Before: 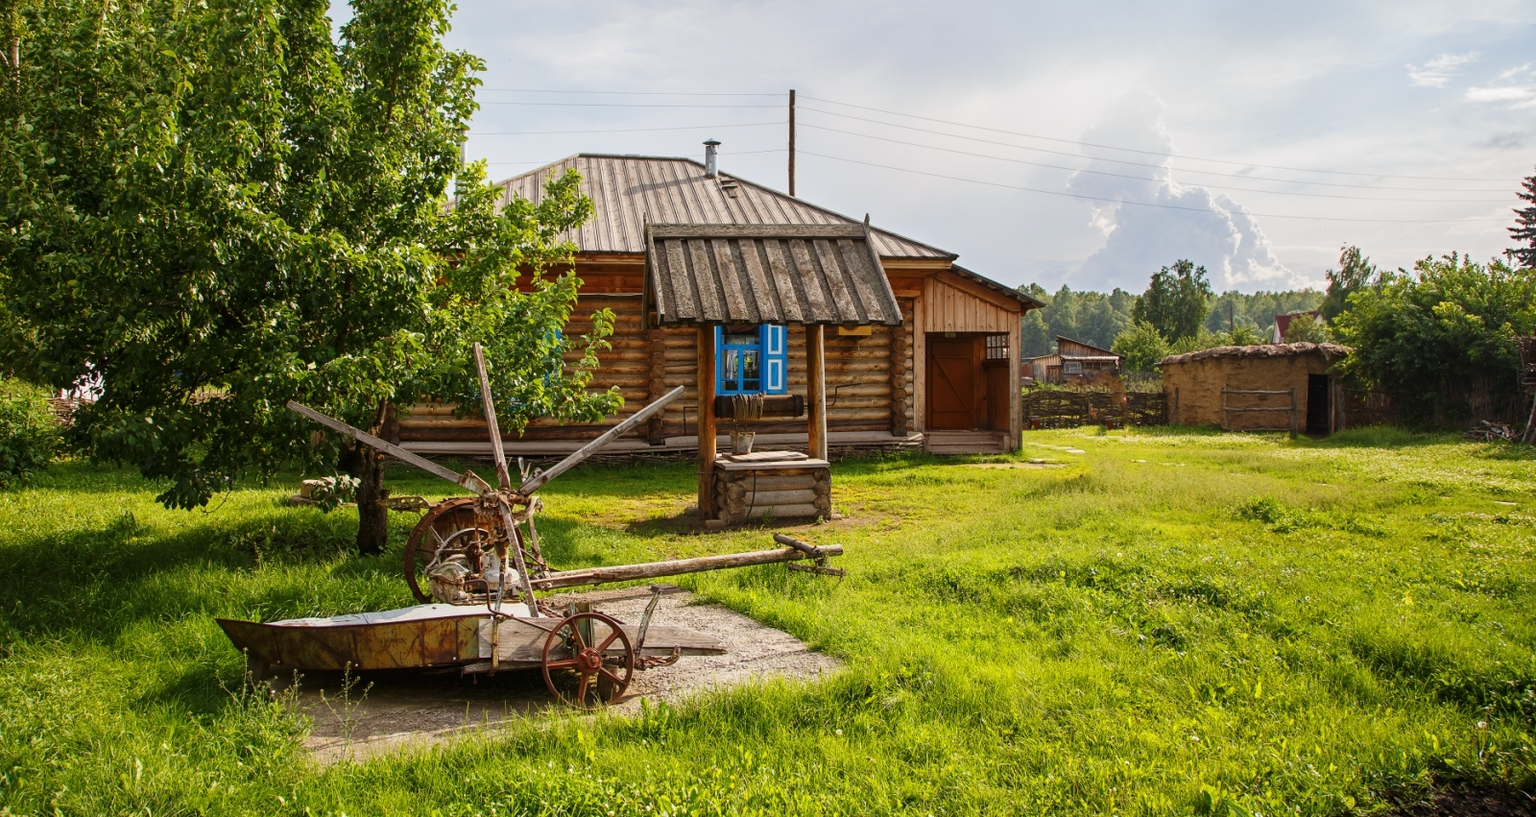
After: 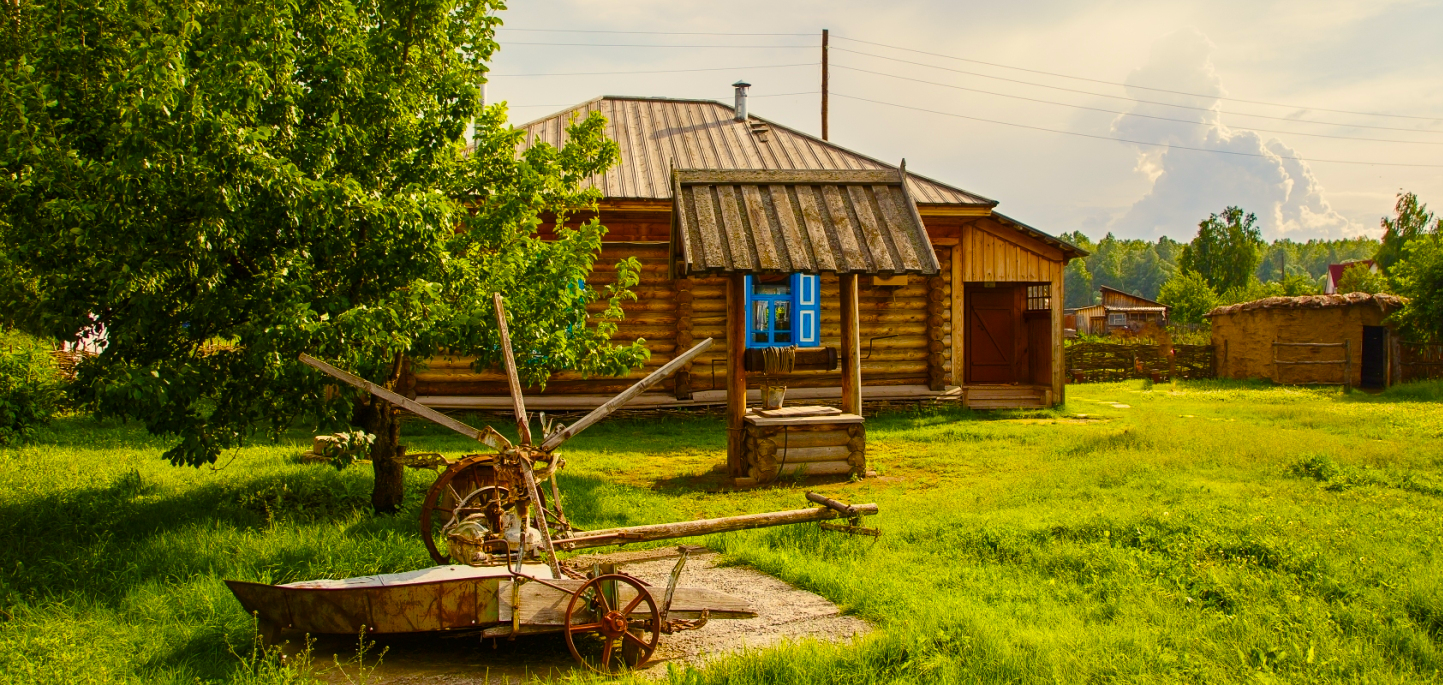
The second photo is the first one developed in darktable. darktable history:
crop: top 7.523%, right 9.763%, bottom 11.918%
color correction: highlights a* 1.4, highlights b* 17.95
color balance rgb: global offset › hue 171.07°, linear chroma grading › shadows -2.811%, linear chroma grading › highlights -3.204%, perceptual saturation grading › global saturation 34.804%, perceptual saturation grading › highlights -29.908%, perceptual saturation grading › shadows 36.071%, global vibrance 45.822%
